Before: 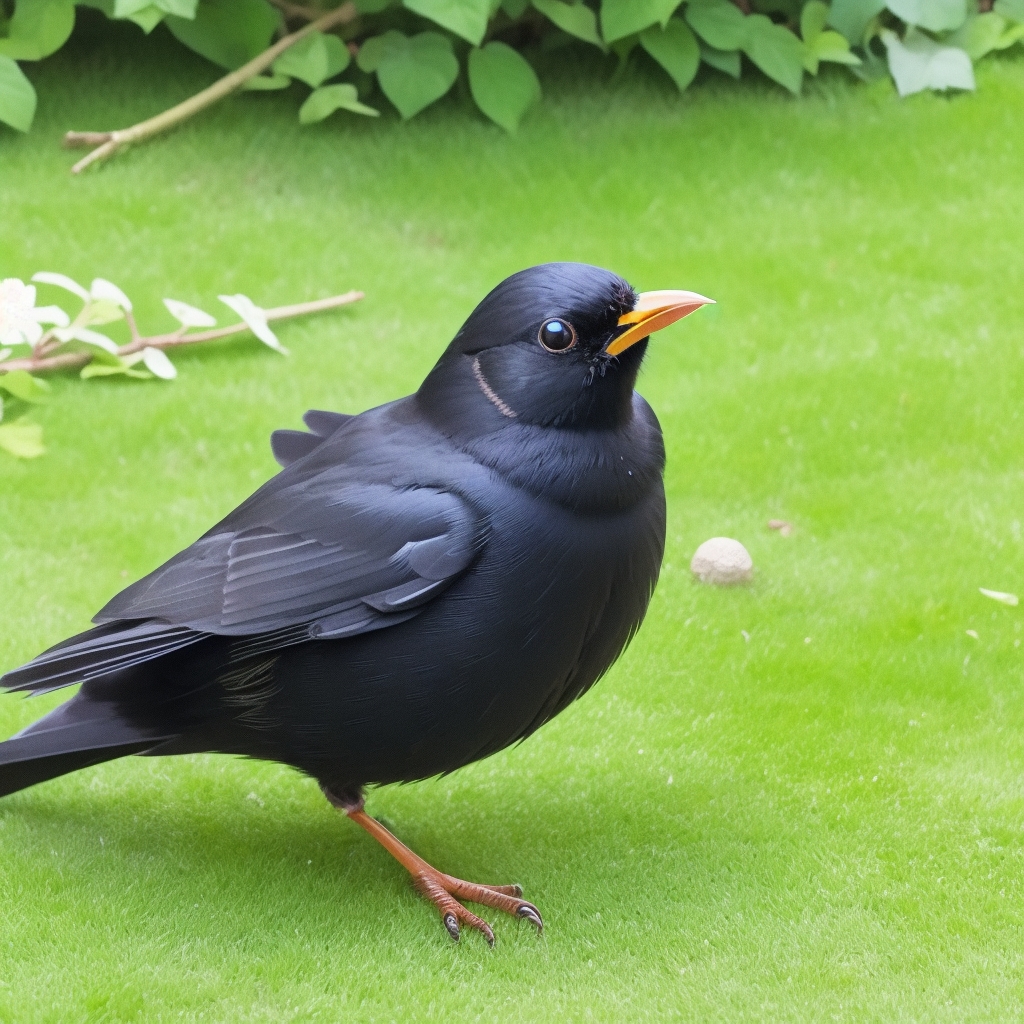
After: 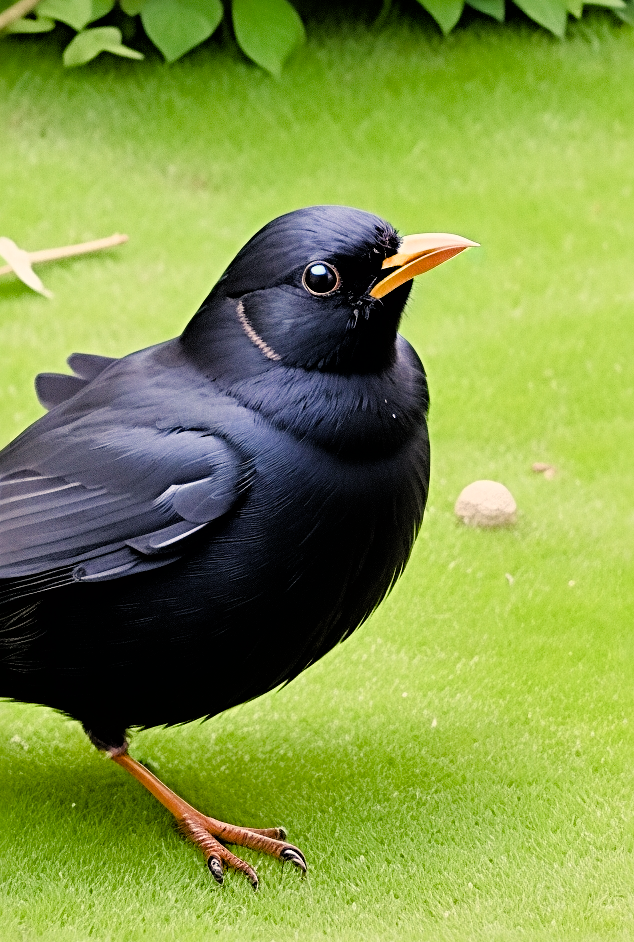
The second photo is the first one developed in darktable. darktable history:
filmic rgb: black relative exposure -3.7 EV, white relative exposure 2.78 EV, threshold 2.94 EV, dynamic range scaling -4.89%, hardness 3.03, enable highlight reconstruction true
crop and rotate: left 23.079%, top 5.641%, right 14.985%, bottom 2.314%
sharpen: radius 3.999
color balance rgb: power › hue 327.08°, highlights gain › chroma 3.06%, highlights gain › hue 78.67°, perceptual saturation grading › global saturation 0.302%, perceptual saturation grading › highlights -17.671%, perceptual saturation grading › mid-tones 33.219%, perceptual saturation grading › shadows 50.283%, global vibrance 14.463%
color correction: highlights a* 3.72, highlights b* 5.09
